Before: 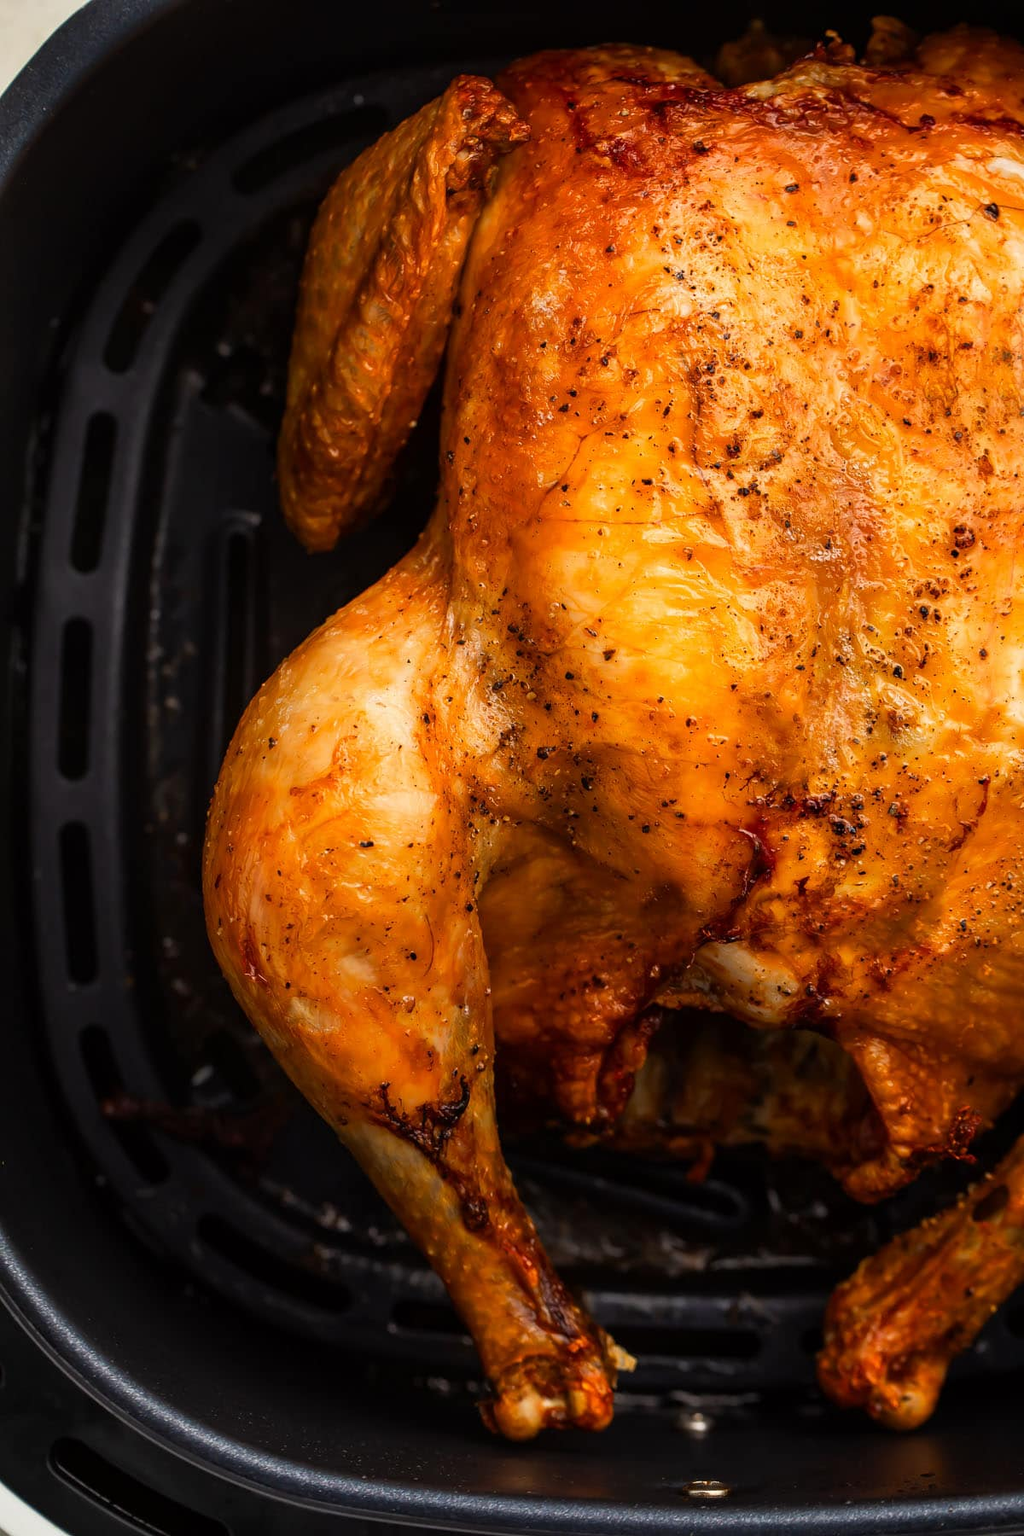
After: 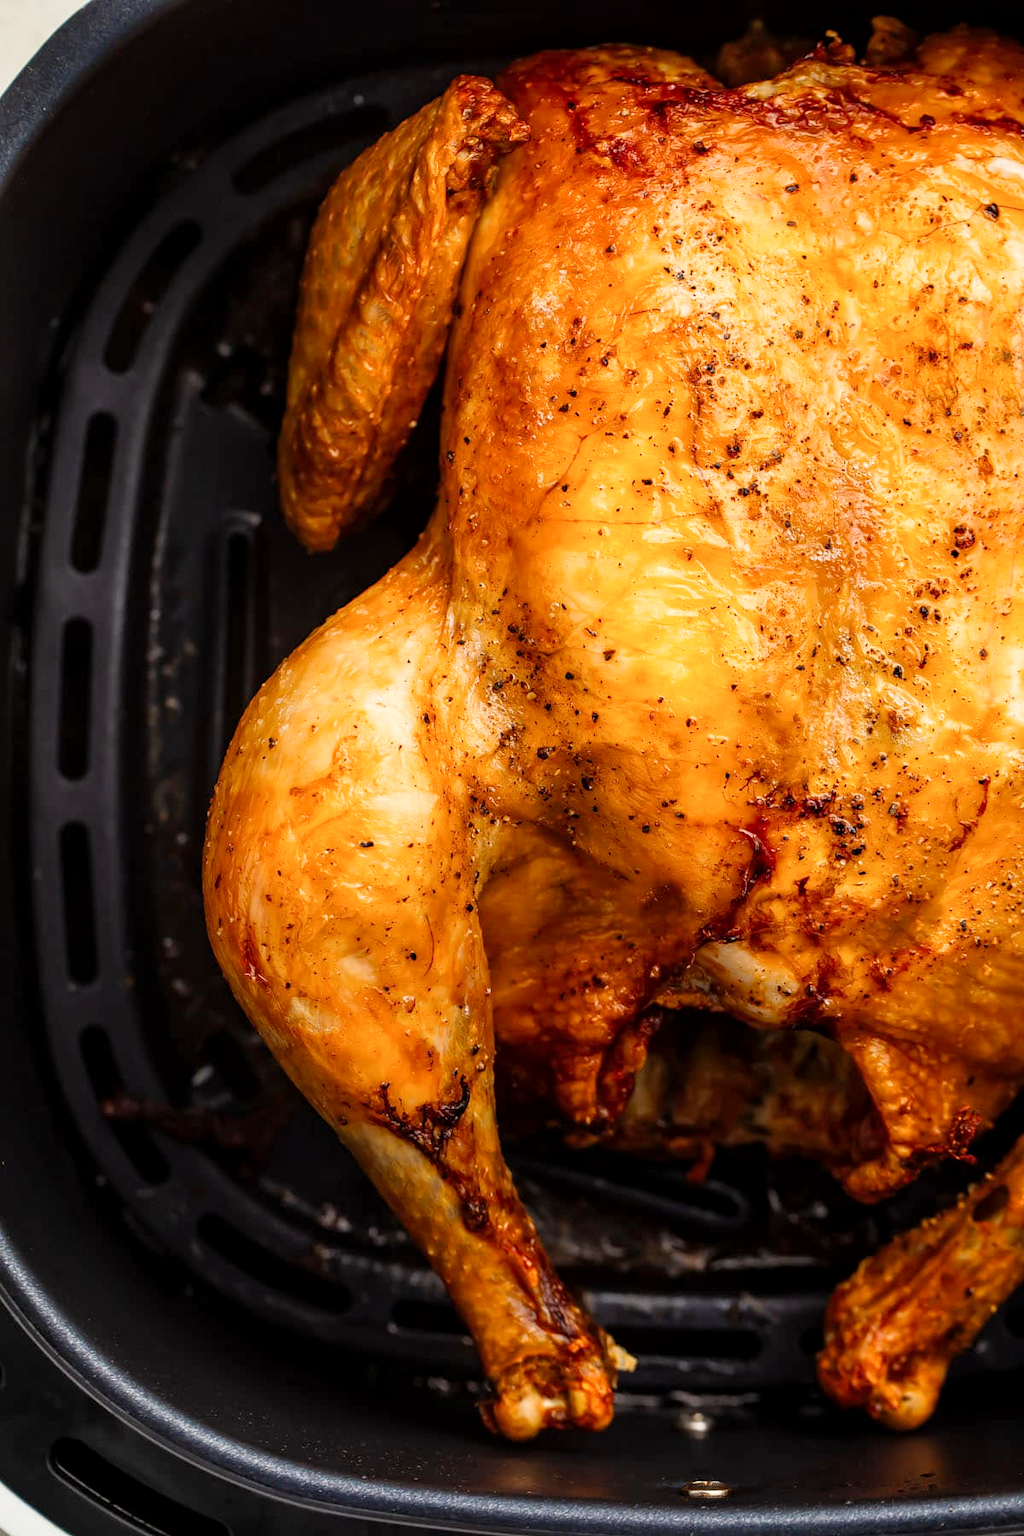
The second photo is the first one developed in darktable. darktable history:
local contrast: highlights 100%, shadows 100%, detail 120%, midtone range 0.2
tone curve: curves: ch0 [(0, 0) (0.003, 0.004) (0.011, 0.015) (0.025, 0.033) (0.044, 0.058) (0.069, 0.091) (0.1, 0.131) (0.136, 0.179) (0.177, 0.233) (0.224, 0.296) (0.277, 0.364) (0.335, 0.434) (0.399, 0.511) (0.468, 0.584) (0.543, 0.656) (0.623, 0.729) (0.709, 0.799) (0.801, 0.874) (0.898, 0.936) (1, 1)], preserve colors none
